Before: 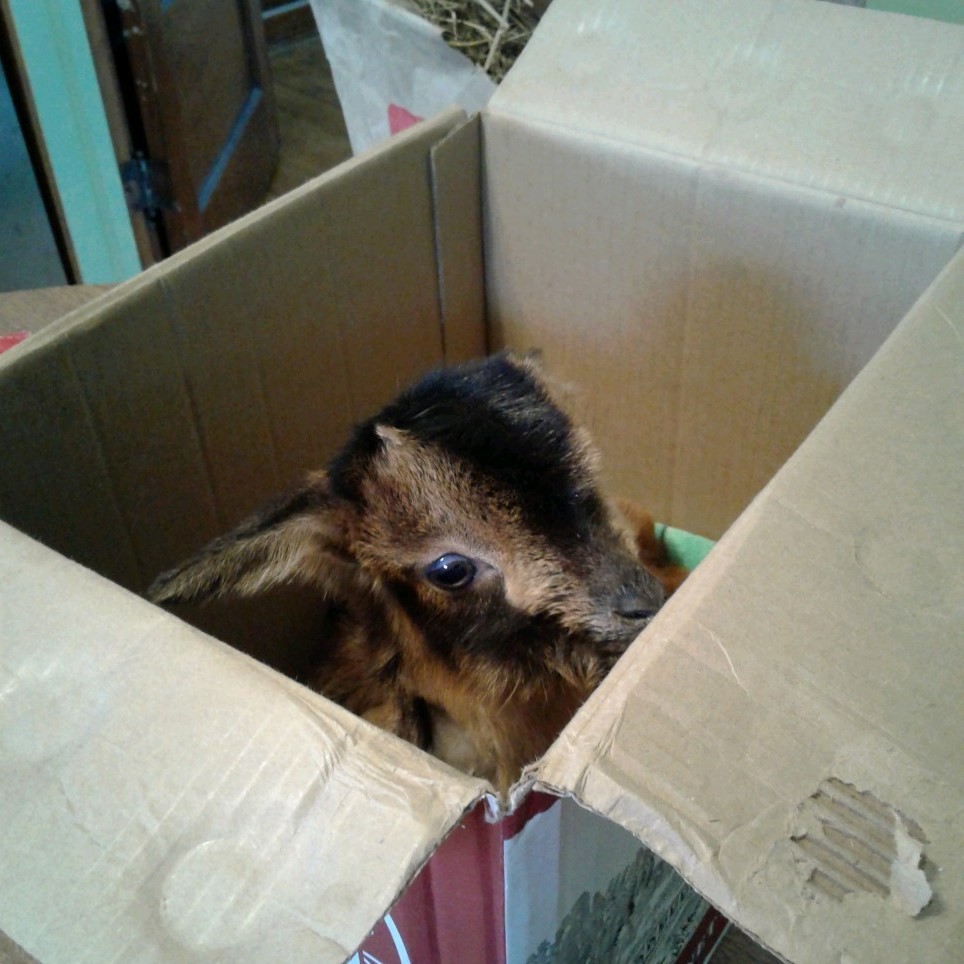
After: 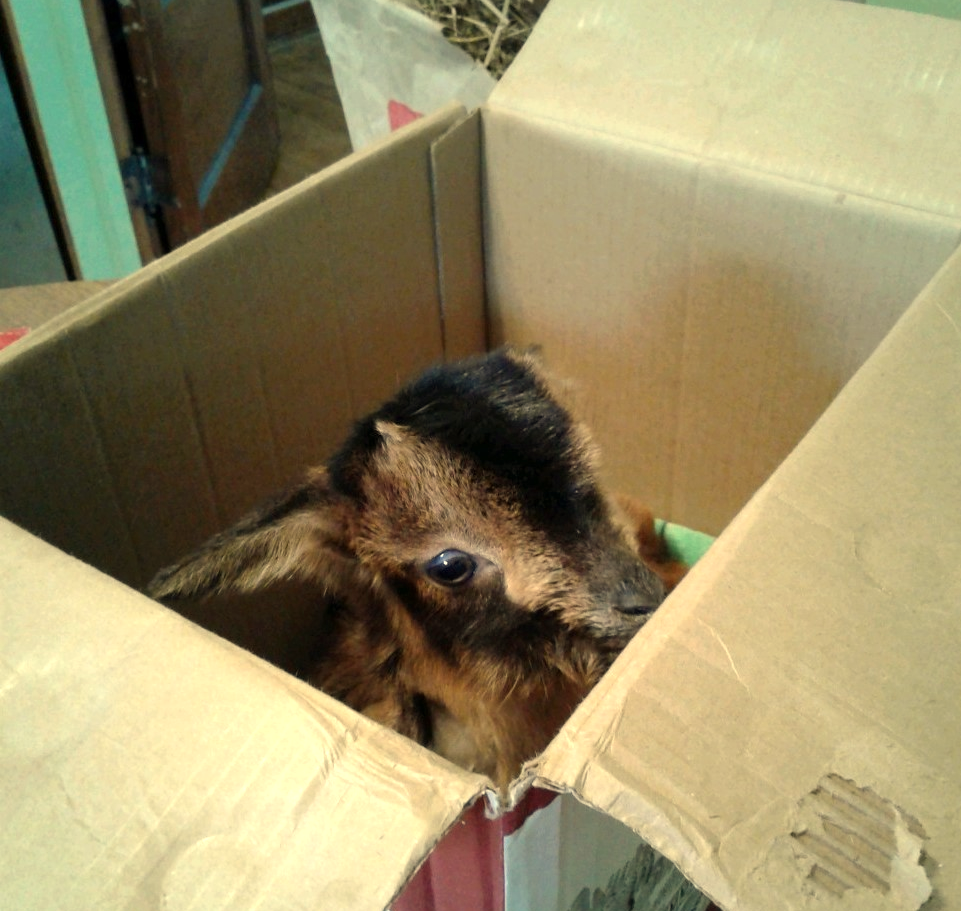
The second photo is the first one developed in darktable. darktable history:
white balance: red 1.08, blue 0.791
contrast brightness saturation: saturation -0.05
crop: top 0.448%, right 0.264%, bottom 5.045%
exposure: exposure 0.375 EV, compensate highlight preservation false
